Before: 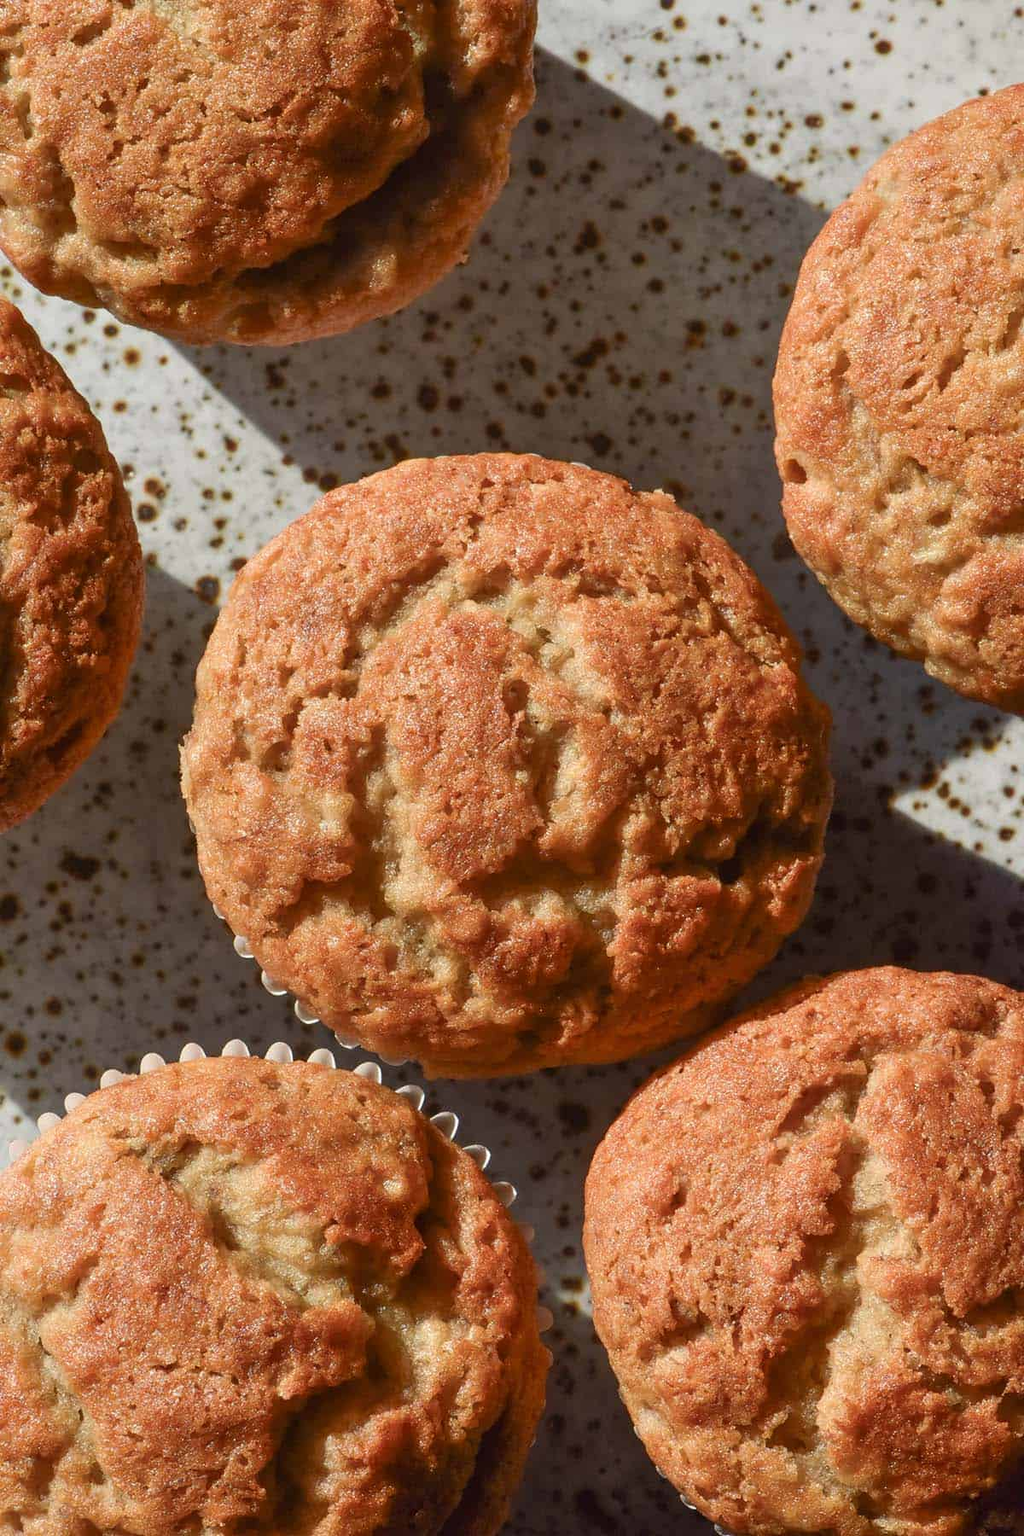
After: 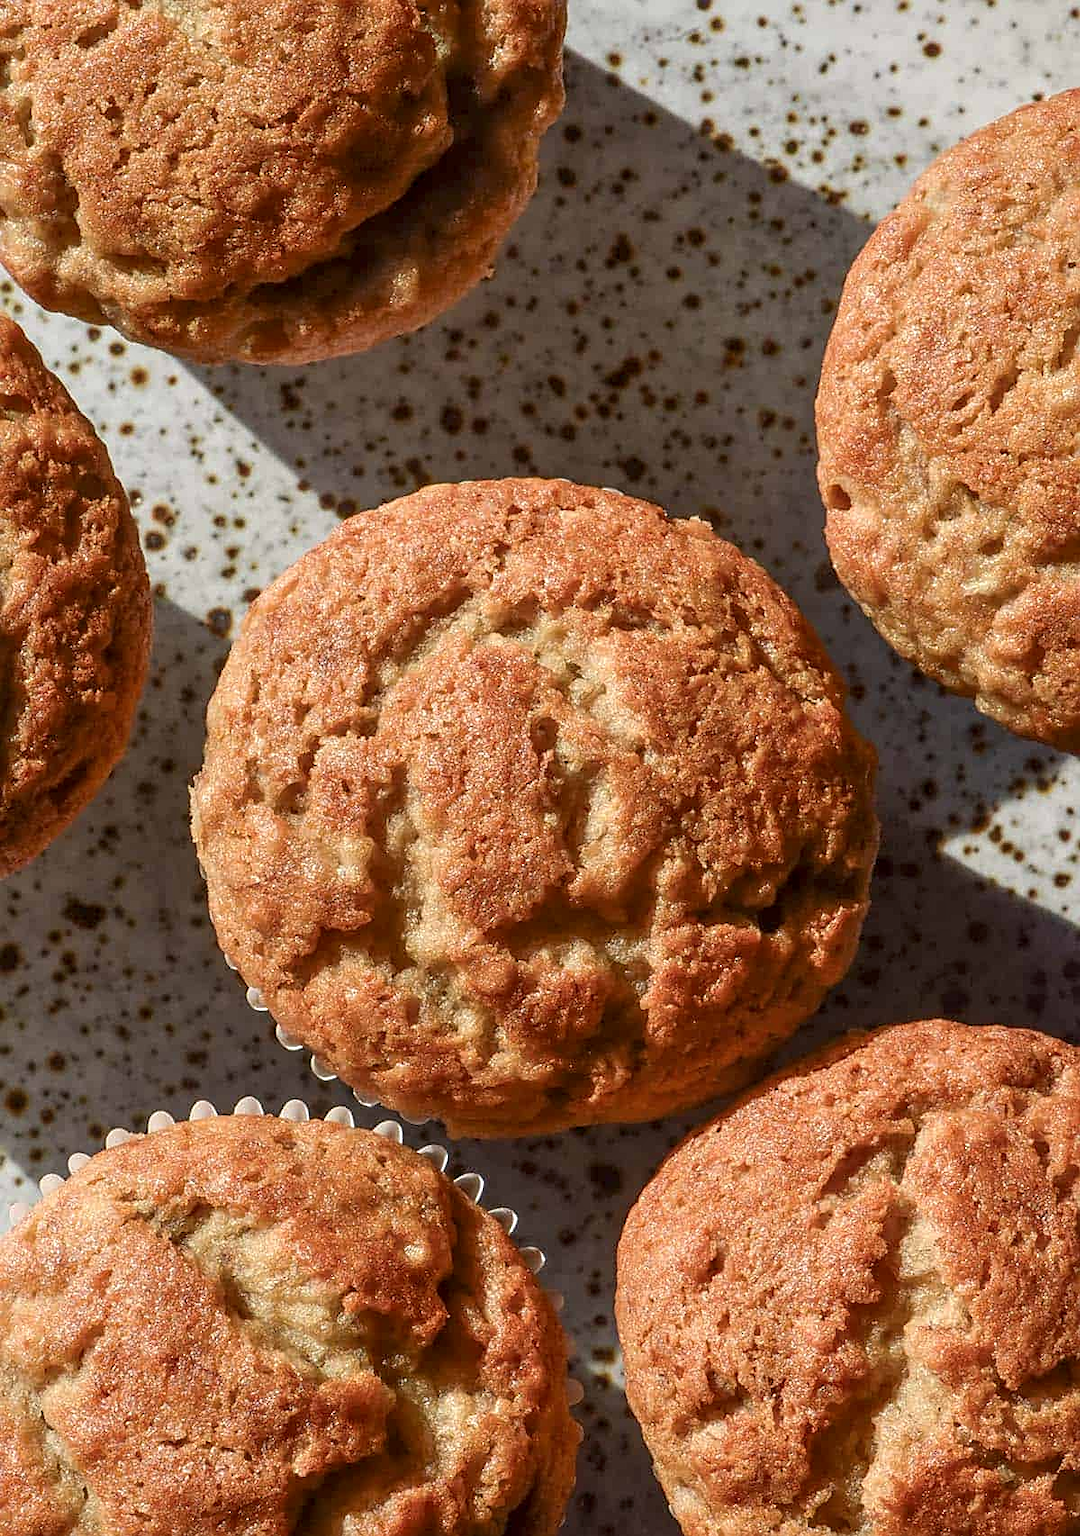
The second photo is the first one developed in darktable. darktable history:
local contrast: on, module defaults
sharpen: on, module defaults
crop and rotate: top 0.012%, bottom 5.208%
